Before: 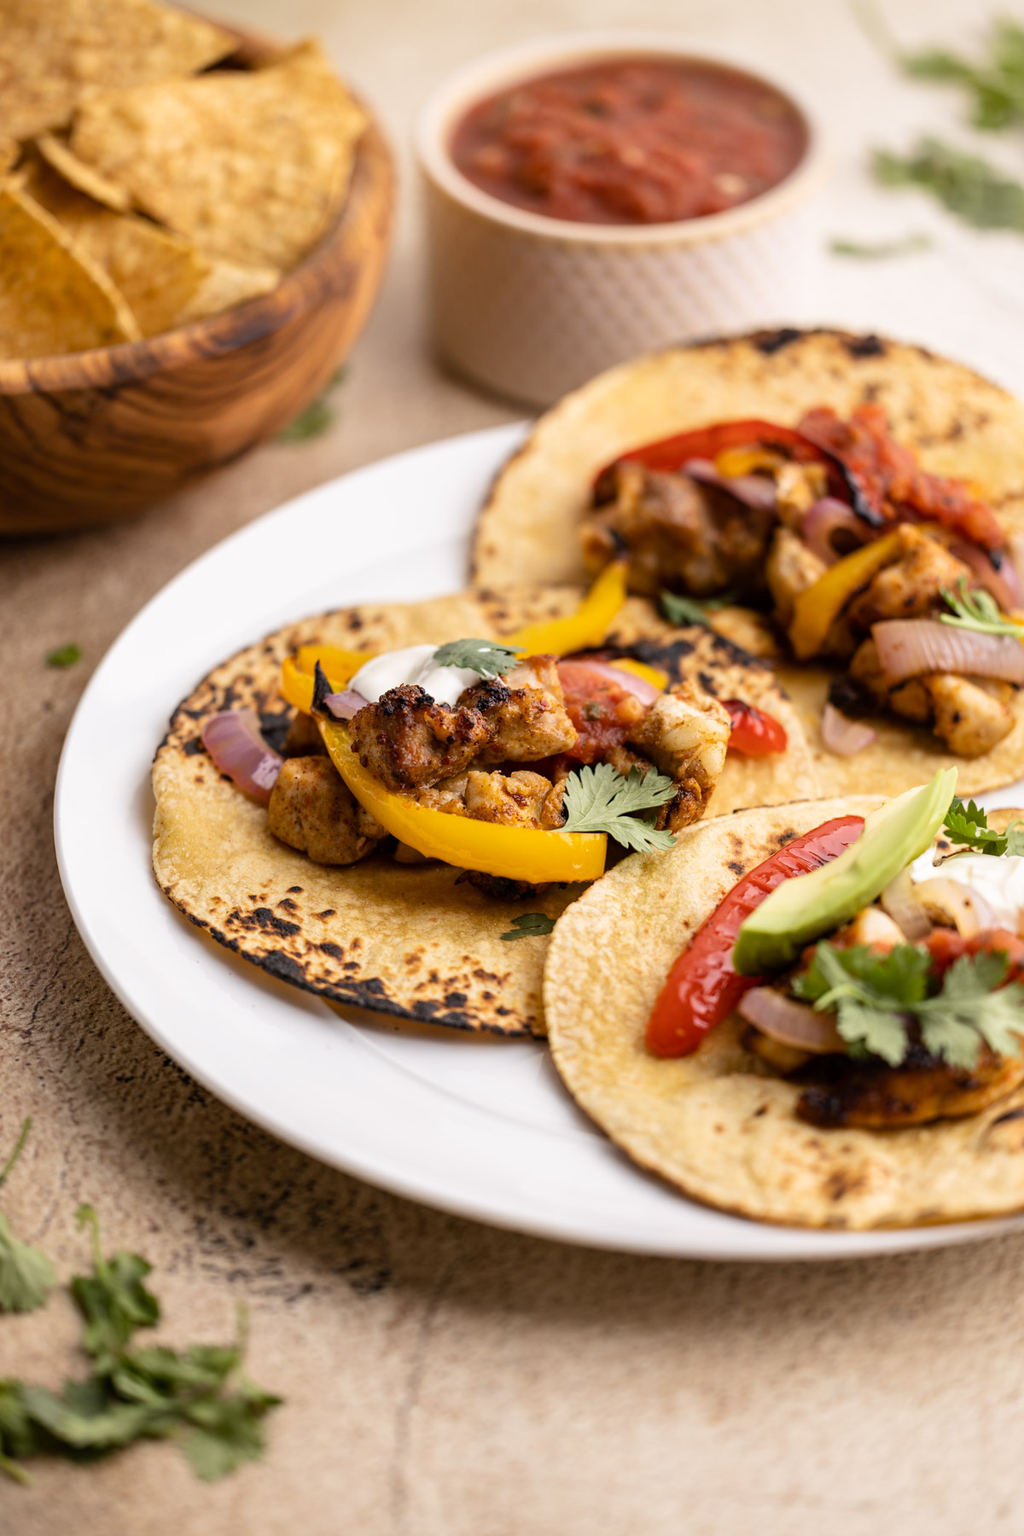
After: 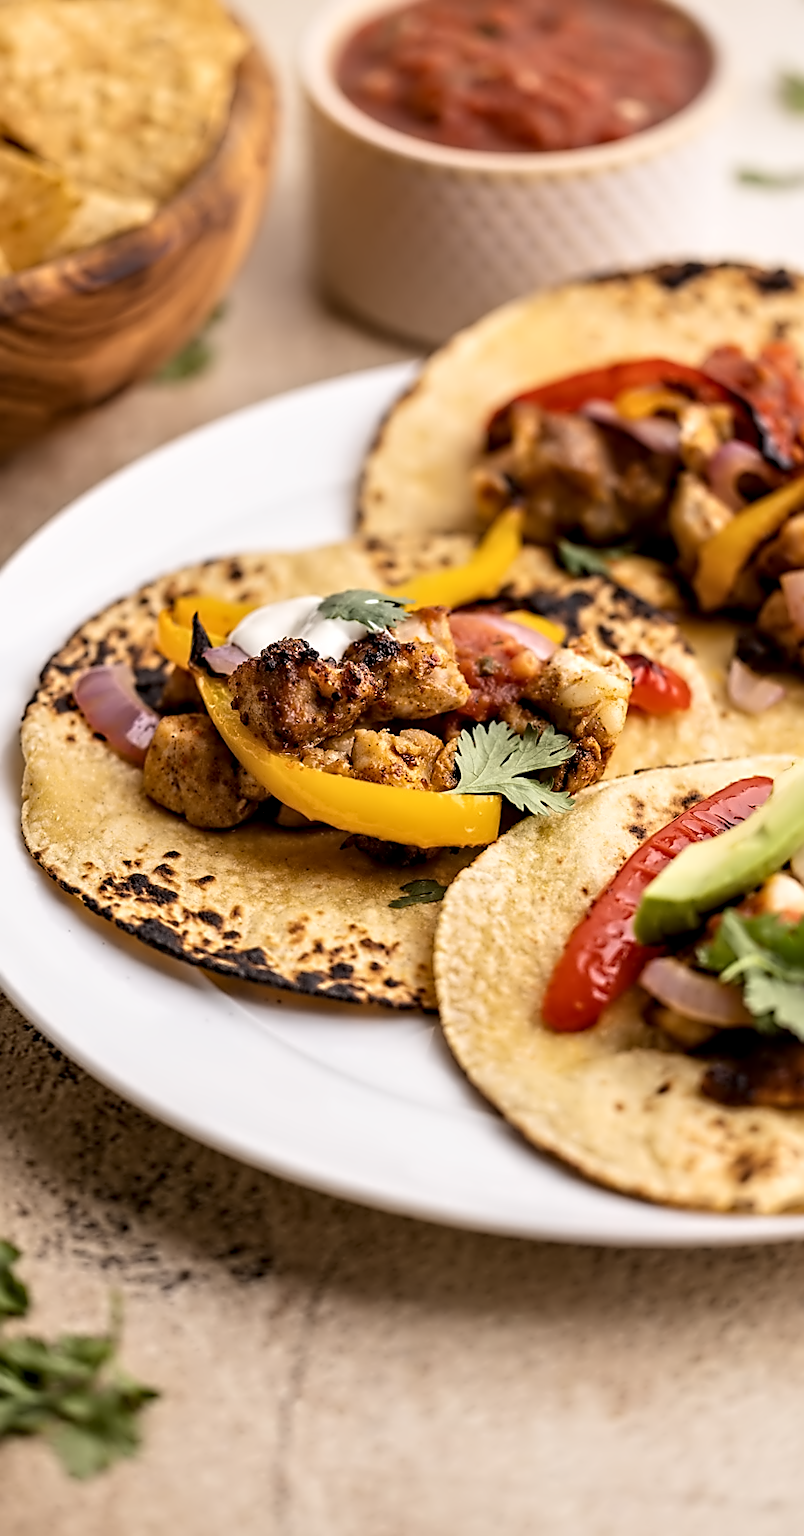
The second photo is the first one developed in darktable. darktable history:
exposure: exposure -0.013 EV, compensate highlight preservation false
crop and rotate: left 12.93%, top 5.237%, right 12.612%
contrast equalizer: octaves 7, y [[0.5, 0.542, 0.583, 0.625, 0.667, 0.708], [0.5 ×6], [0.5 ×6], [0, 0.033, 0.067, 0.1, 0.133, 0.167], [0, 0.05, 0.1, 0.15, 0.2, 0.25]], mix 0.584
sharpen: on, module defaults
shadows and highlights: shadows 30.75, highlights 0.849, soften with gaussian
